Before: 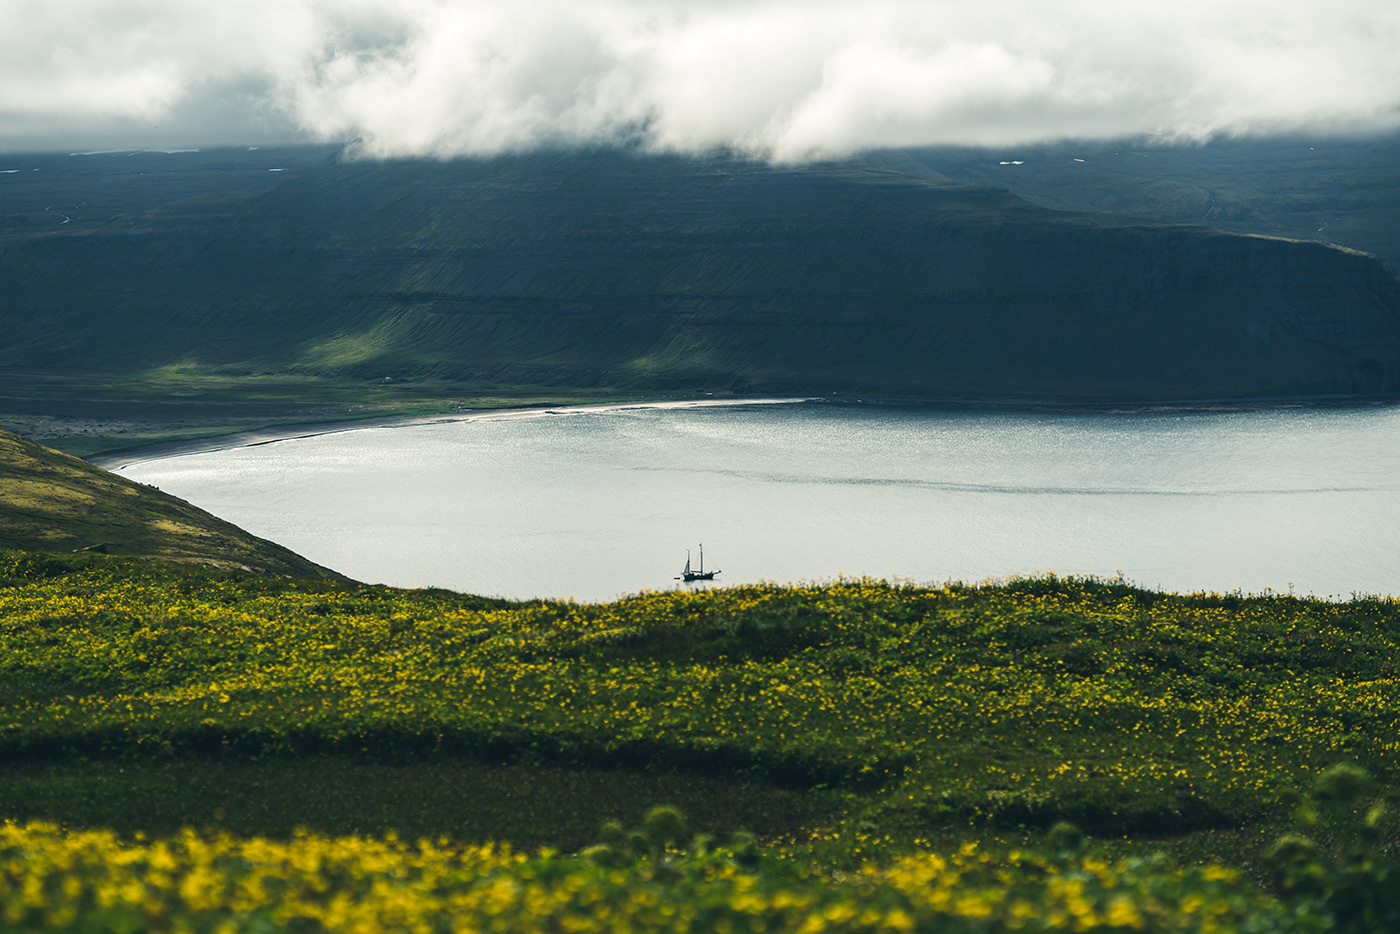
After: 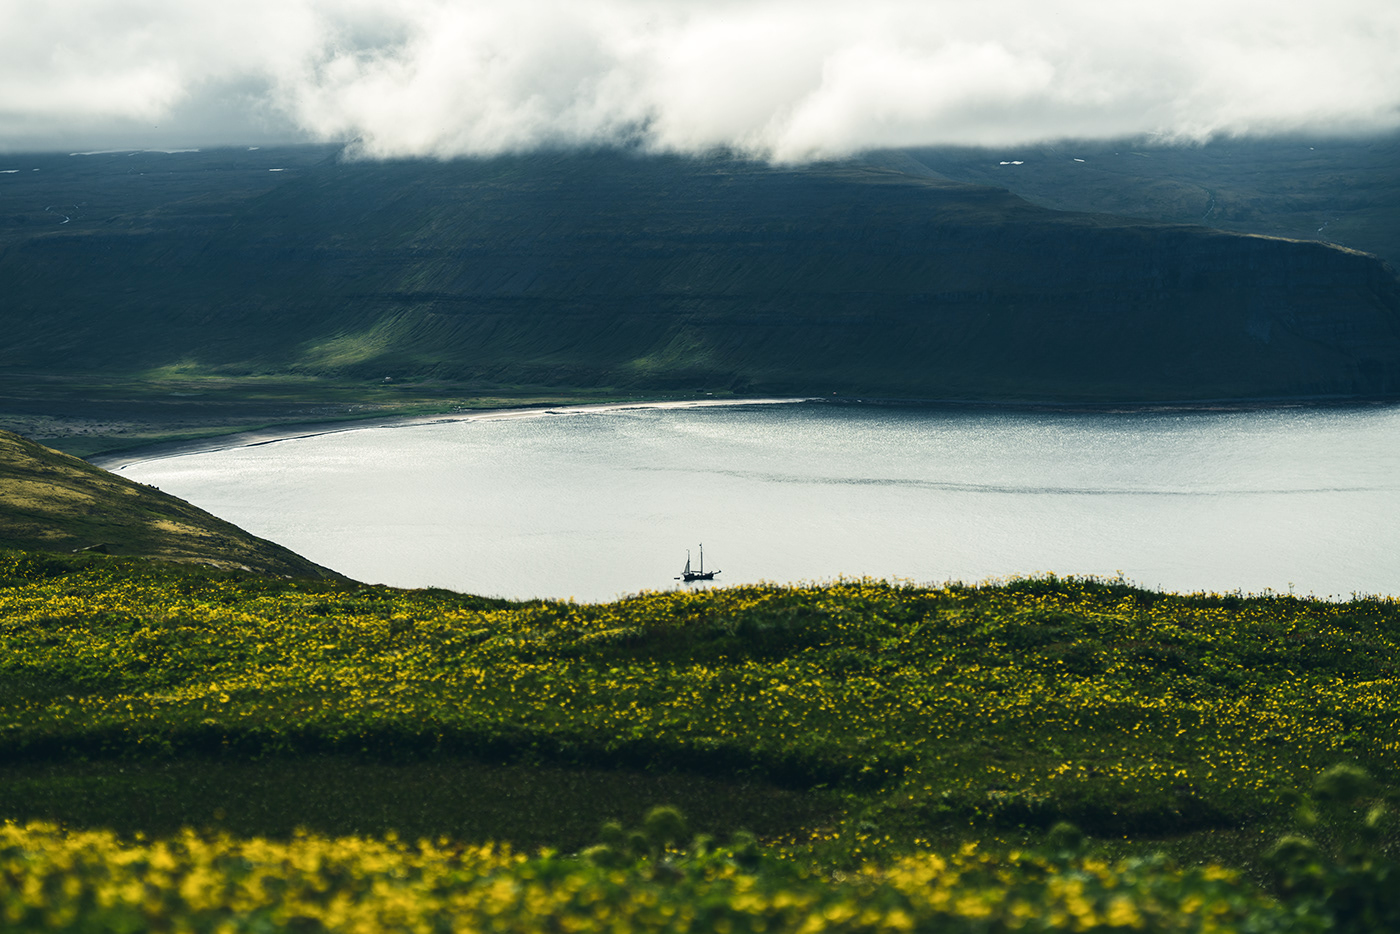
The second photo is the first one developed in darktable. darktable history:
contrast brightness saturation: contrast 0.139
